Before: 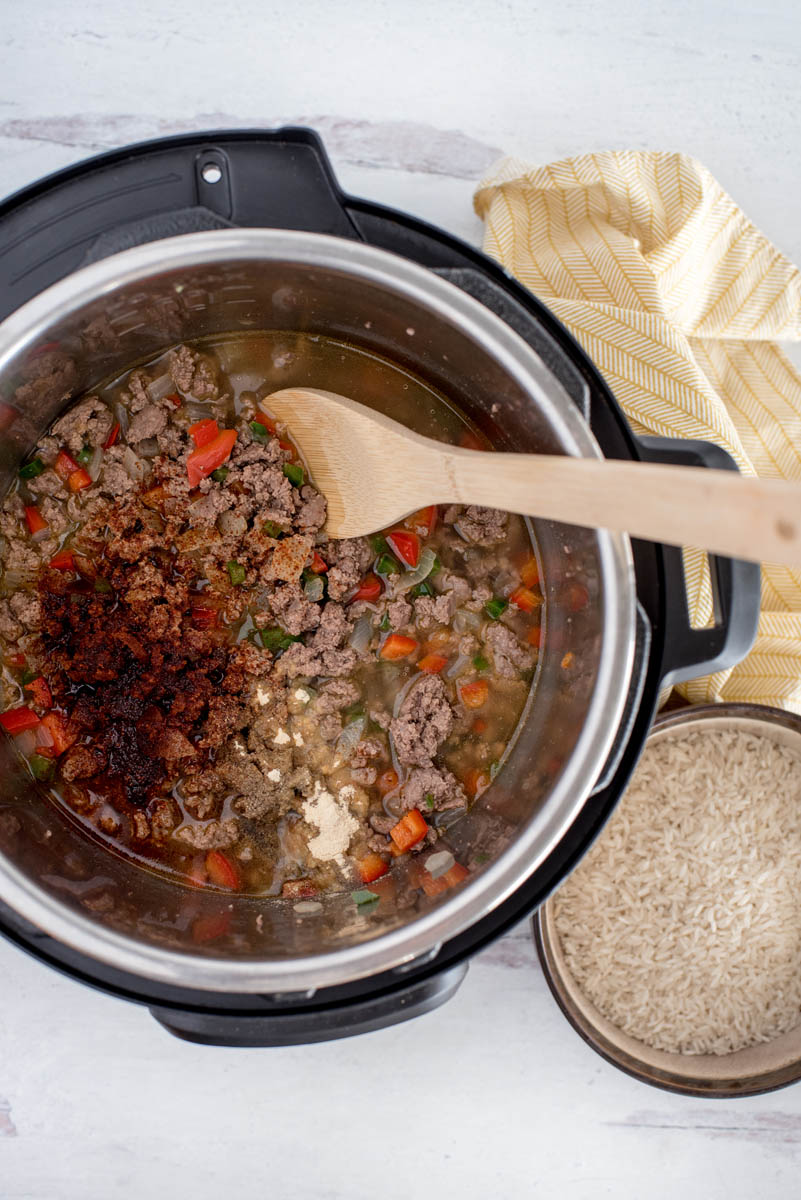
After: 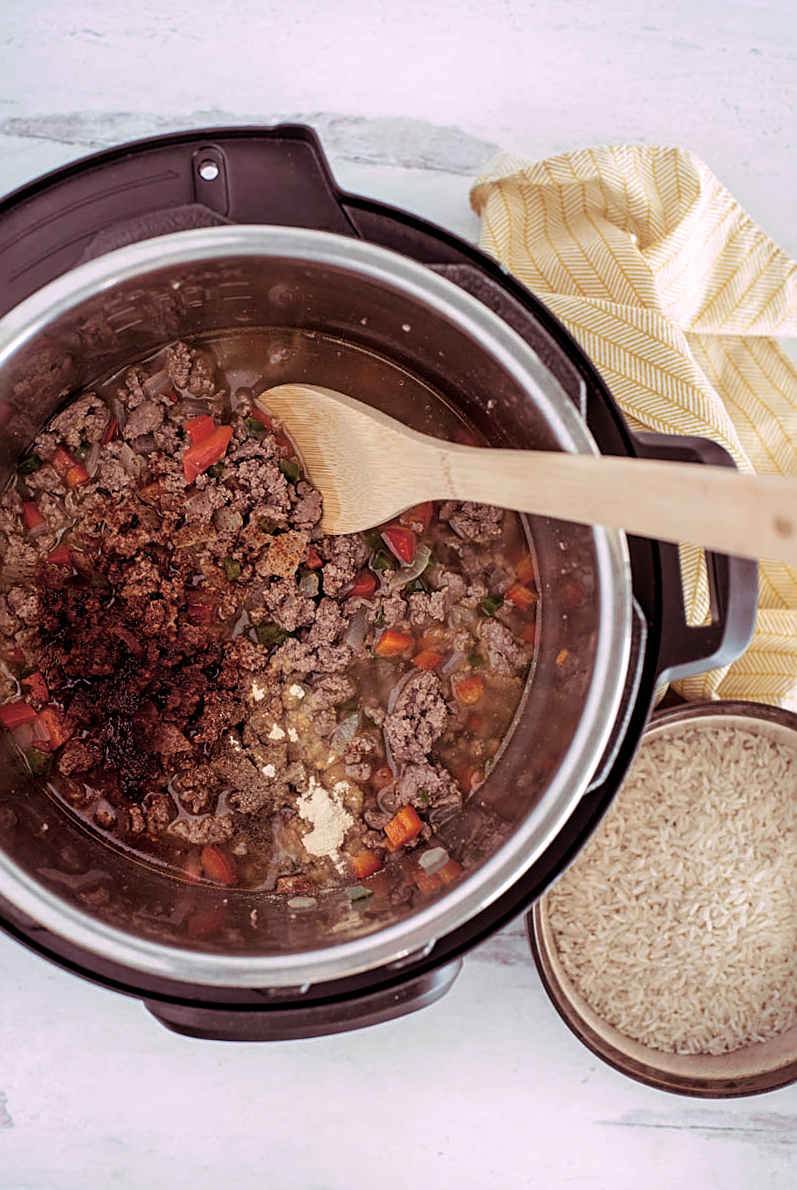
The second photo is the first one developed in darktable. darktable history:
sharpen: on, module defaults
rotate and perspective: rotation 0.192°, lens shift (horizontal) -0.015, crop left 0.005, crop right 0.996, crop top 0.006, crop bottom 0.99
split-toning: highlights › hue 298.8°, highlights › saturation 0.73, compress 41.76%
